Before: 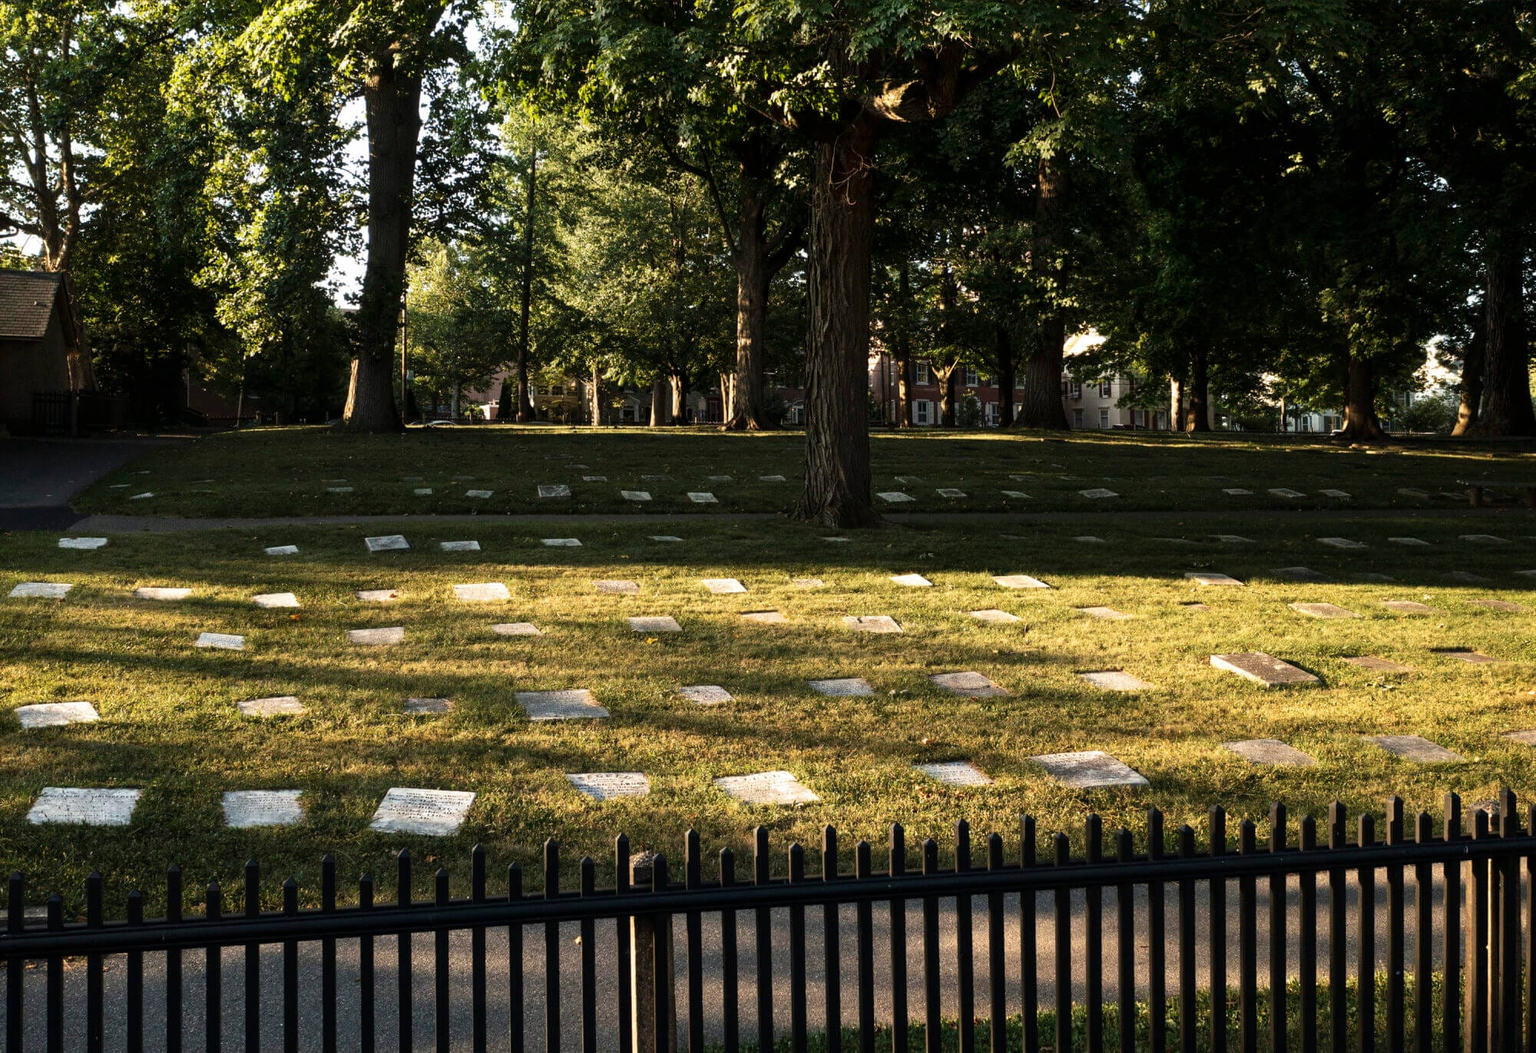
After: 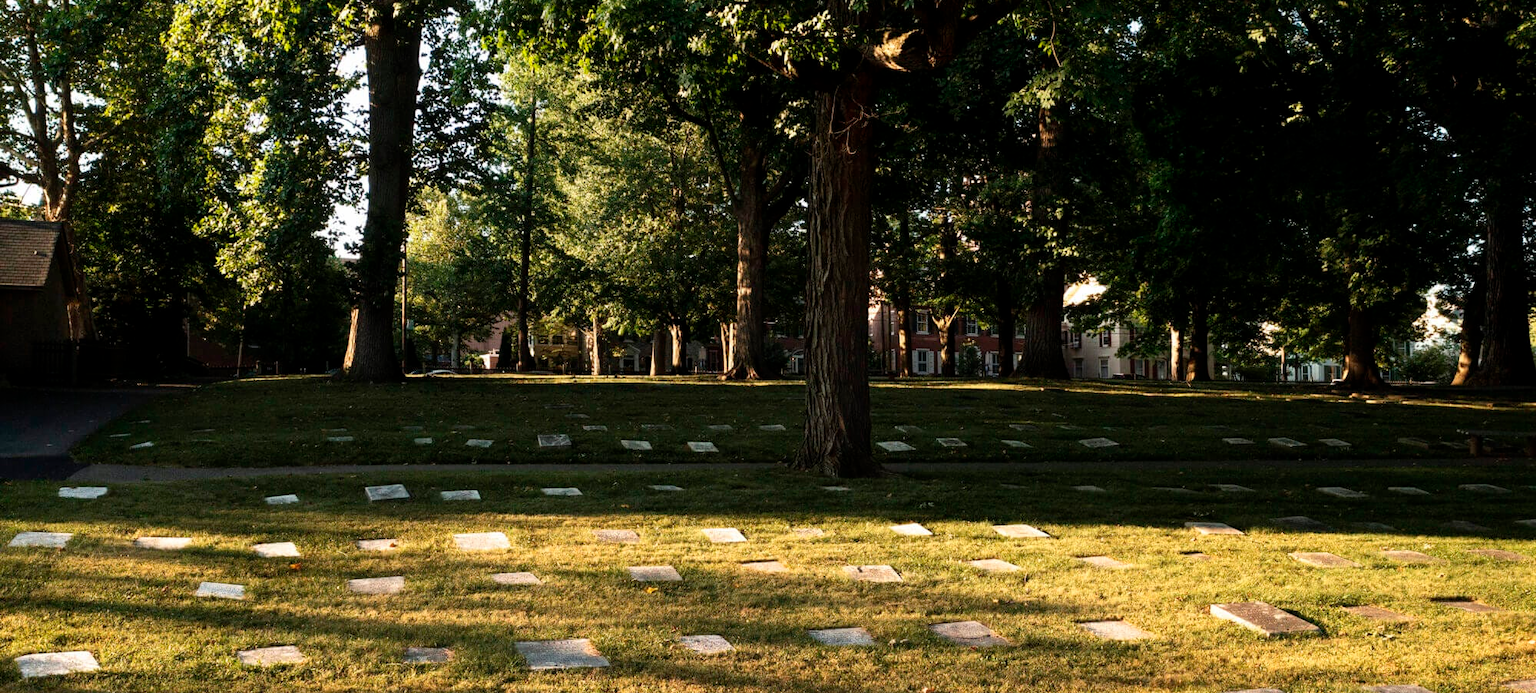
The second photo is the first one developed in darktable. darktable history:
exposure: compensate exposure bias true, compensate highlight preservation false
crop and rotate: top 4.87%, bottom 29.243%
